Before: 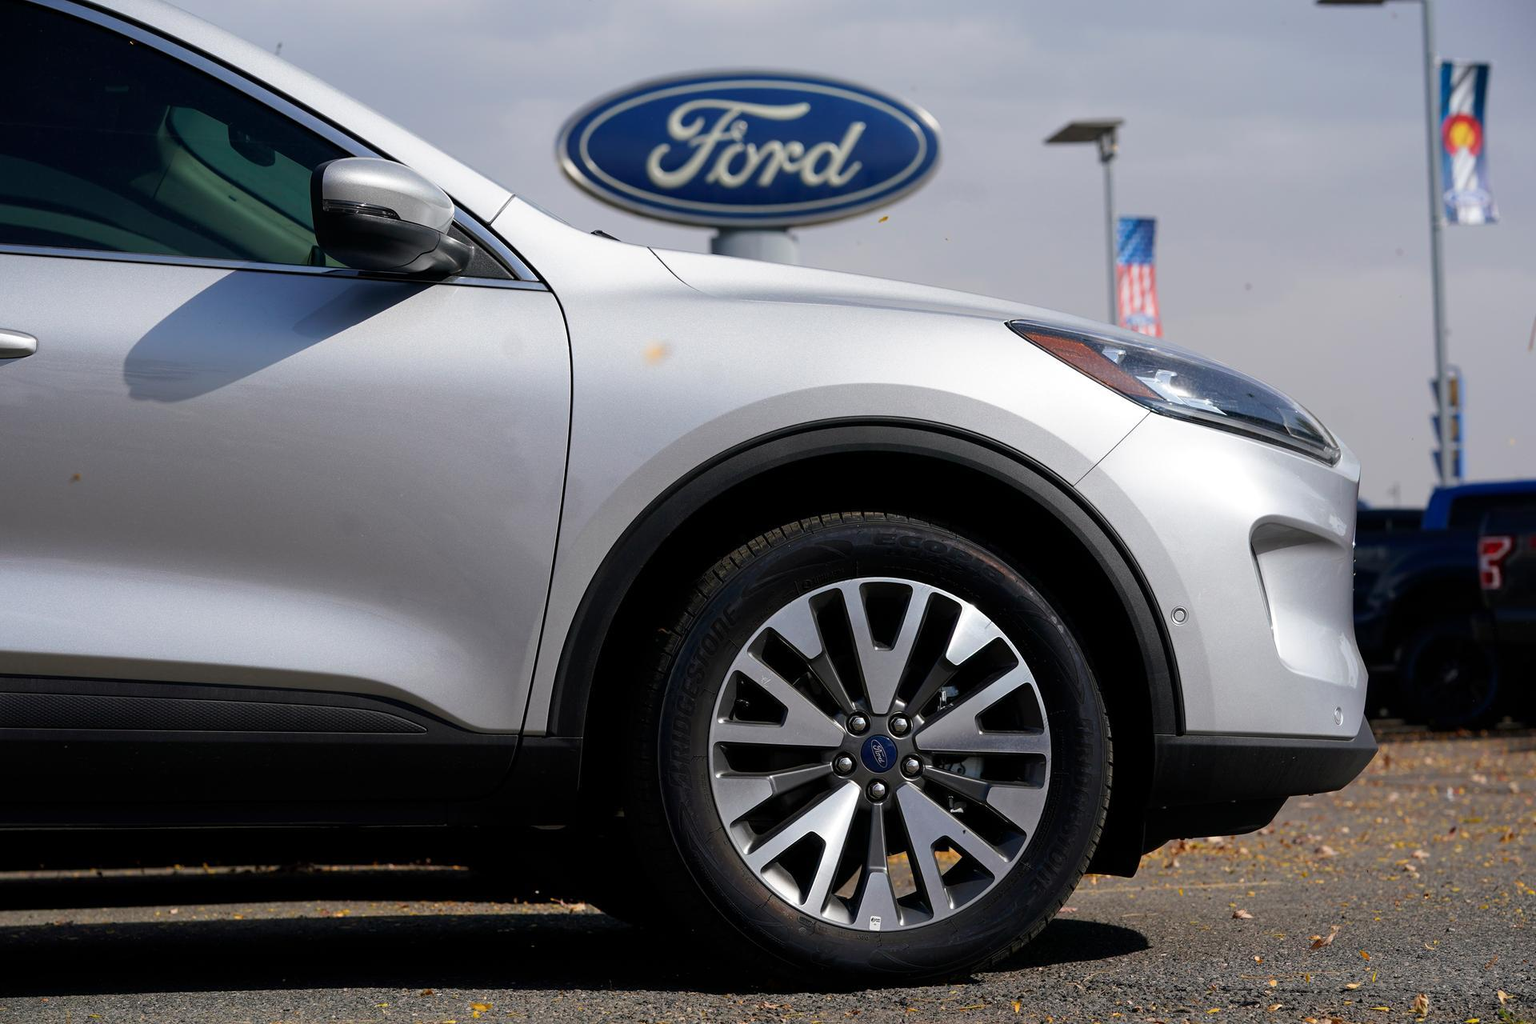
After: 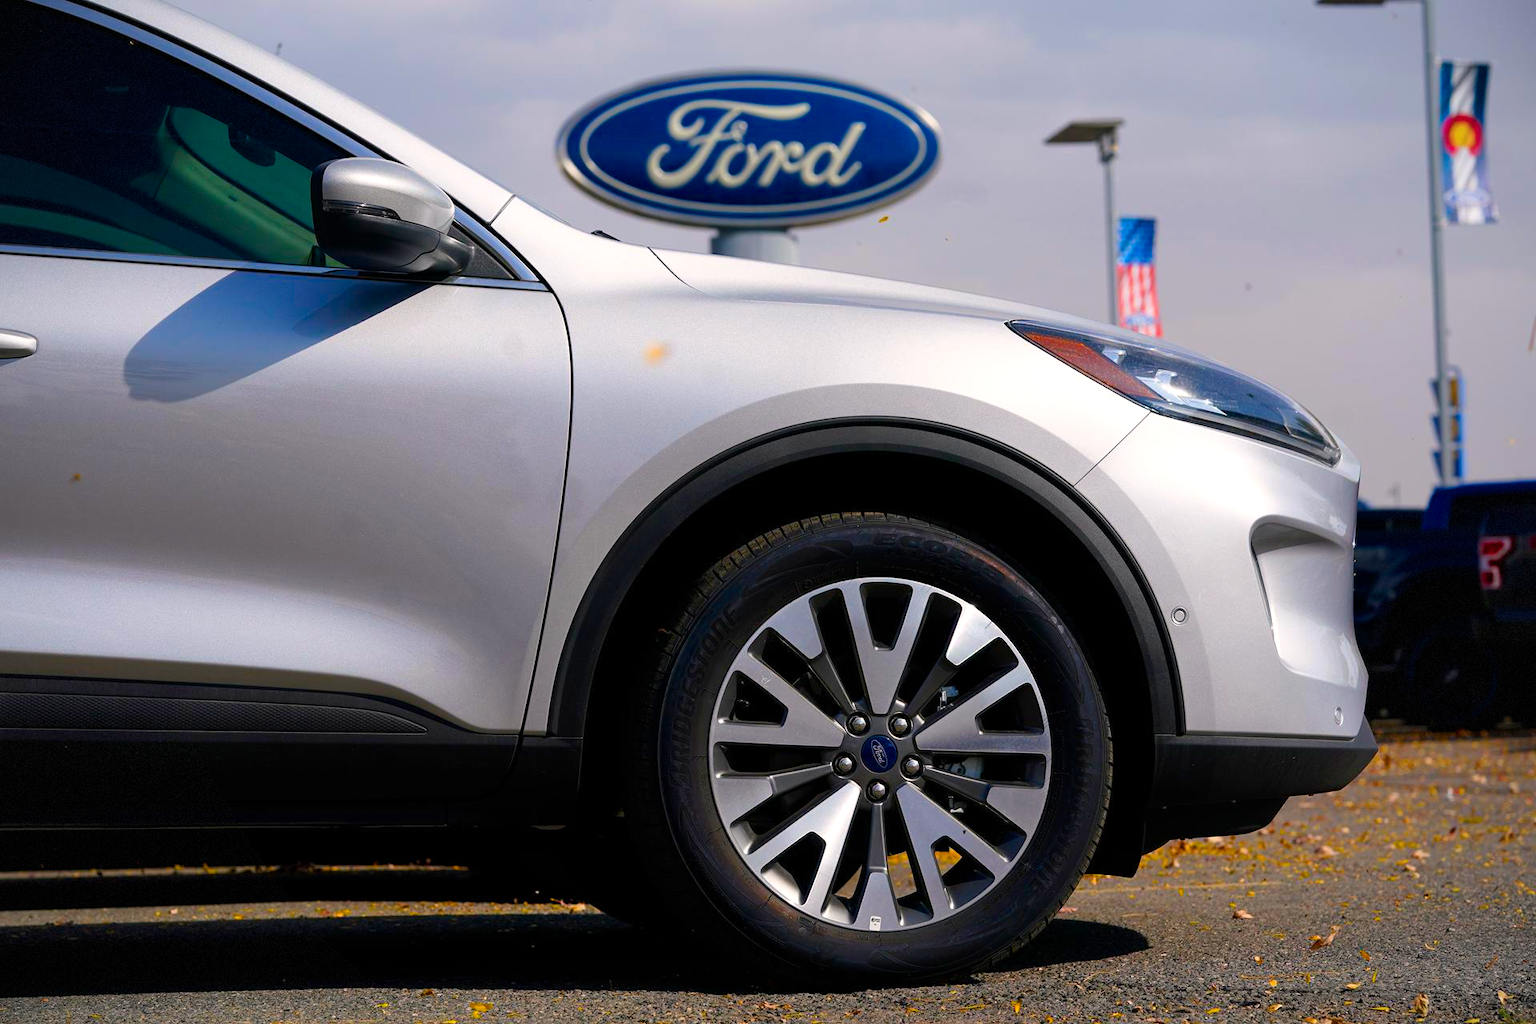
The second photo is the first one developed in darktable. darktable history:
vignetting: brightness -0.186, saturation -0.301, dithering 8-bit output, unbound false
color balance rgb: highlights gain › luminance 7.107%, highlights gain › chroma 0.955%, highlights gain › hue 47.94°, linear chroma grading › global chroma 15.008%, perceptual saturation grading › global saturation 37.239%, perceptual saturation grading › shadows 34.879%
